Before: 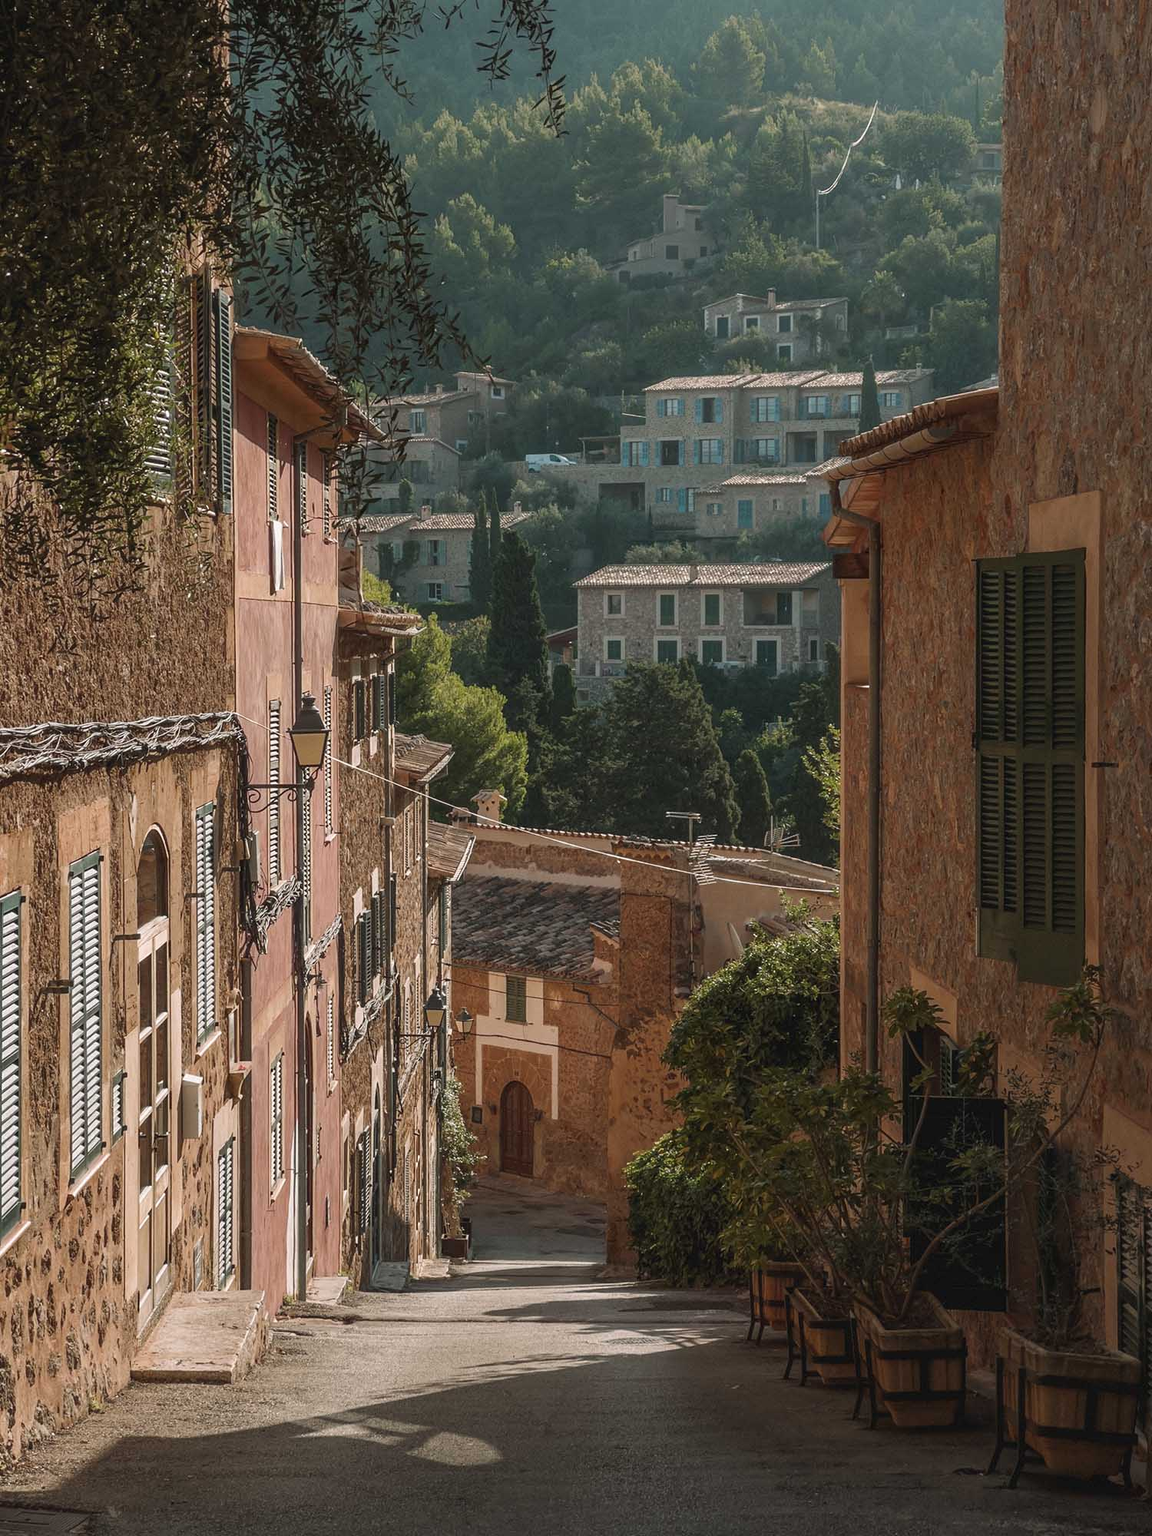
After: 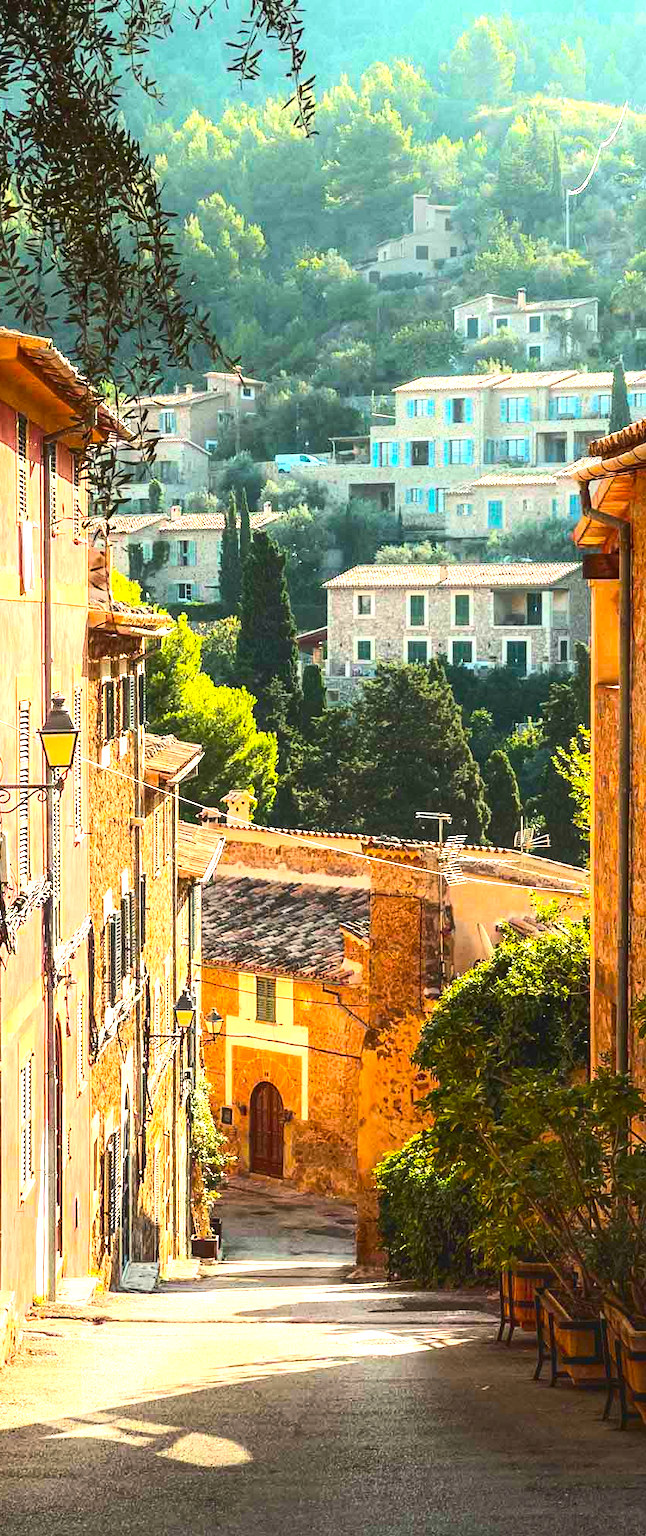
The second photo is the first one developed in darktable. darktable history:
tone equalizer: -8 EV 0 EV, -7 EV -0.001 EV, -6 EV 0.003 EV, -5 EV -0.068 EV, -4 EV -0.095 EV, -3 EV -0.185 EV, -2 EV 0.253 EV, -1 EV 0.714 EV, +0 EV 0.503 EV
exposure: black level correction 0.001, exposure 1.131 EV, compensate highlight preservation false
color balance rgb: linear chroma grading › shadows -8.336%, linear chroma grading › global chroma 9.749%, perceptual saturation grading › global saturation 31.083%, perceptual brilliance grading › highlights 9.212%, perceptual brilliance grading › mid-tones 5.185%, global vibrance 20%
contrast brightness saturation: contrast 0.233, brightness 0.096, saturation 0.291
crop: left 21.761%, right 22.046%, bottom 0.014%
